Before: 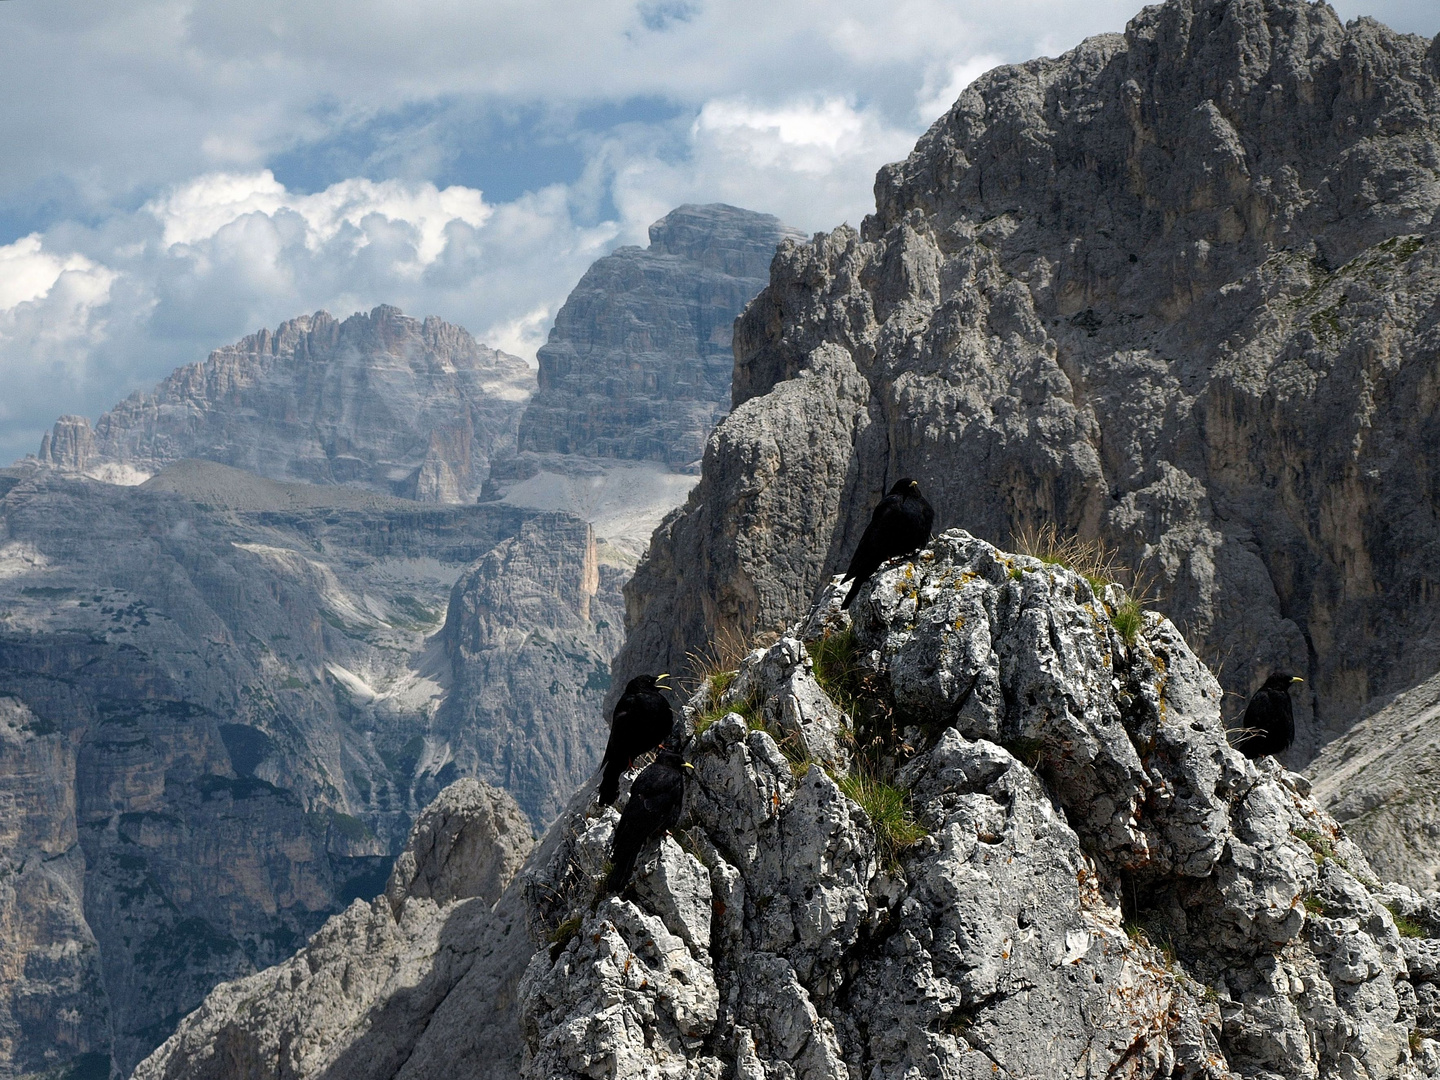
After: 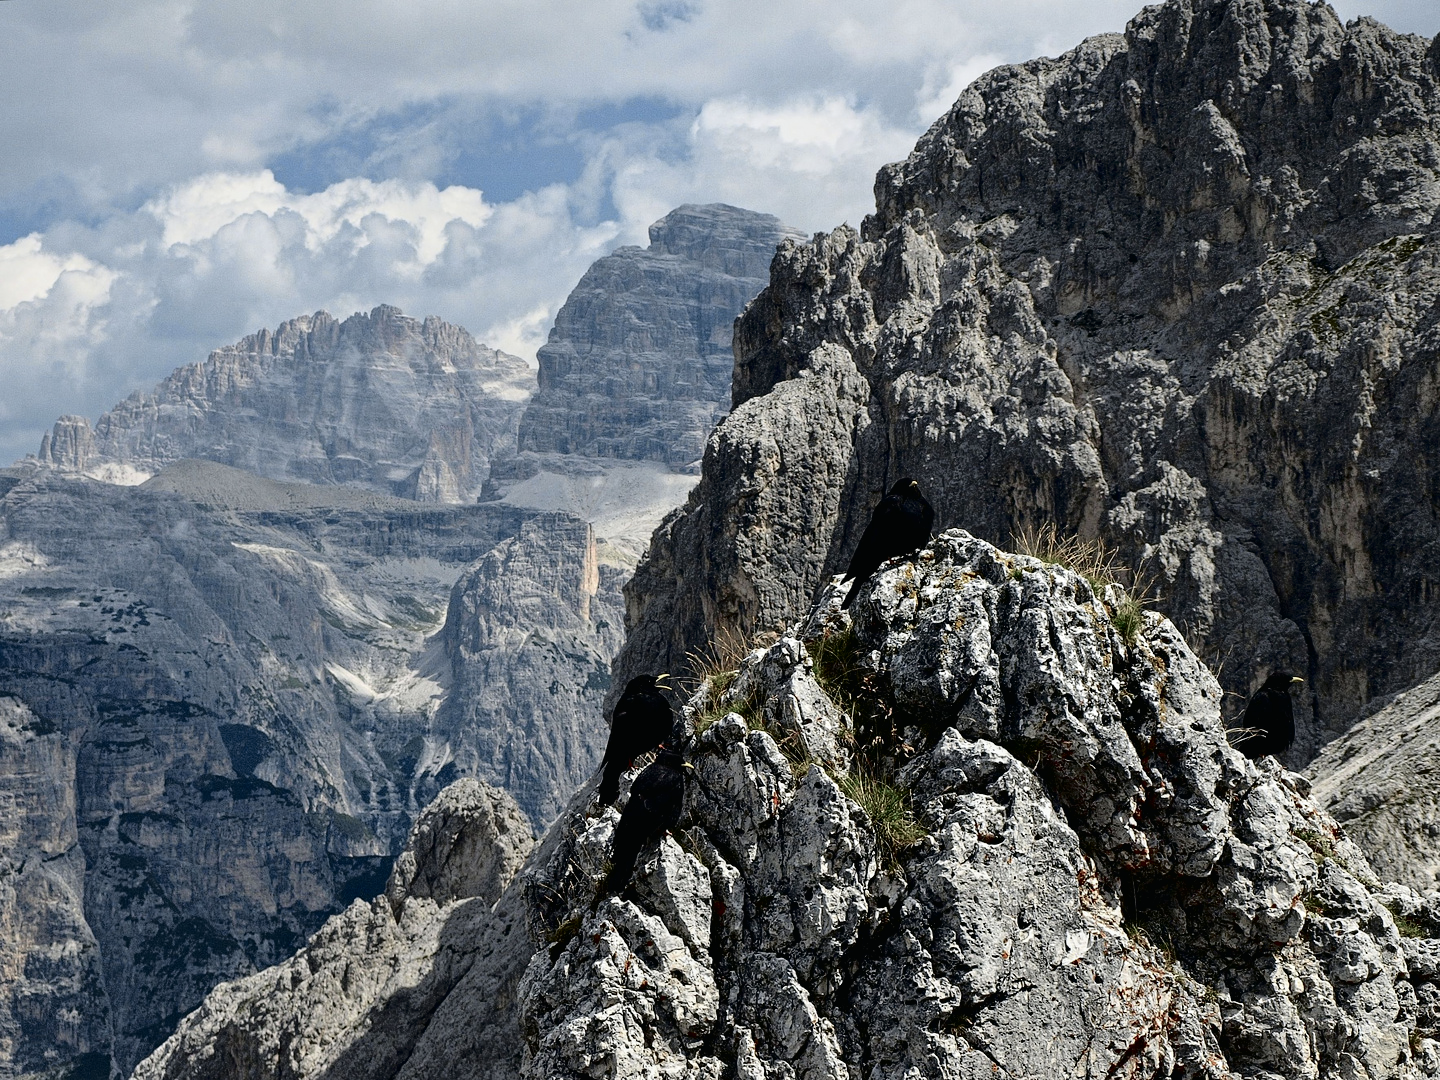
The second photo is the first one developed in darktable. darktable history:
tone curve: curves: ch0 [(0, 0.009) (0.105, 0.054) (0.195, 0.132) (0.289, 0.278) (0.384, 0.391) (0.513, 0.53) (0.66, 0.667) (0.895, 0.863) (1, 0.919)]; ch1 [(0, 0) (0.161, 0.092) (0.35, 0.33) (0.403, 0.395) (0.456, 0.469) (0.502, 0.499) (0.519, 0.514) (0.576, 0.584) (0.642, 0.658) (0.701, 0.742) (1, 0.942)]; ch2 [(0, 0) (0.371, 0.362) (0.437, 0.437) (0.501, 0.5) (0.53, 0.528) (0.569, 0.564) (0.619, 0.58) (0.883, 0.752) (1, 0.929)], color space Lab, independent channels, preserve colors none
contrast equalizer: y [[0.51, 0.537, 0.559, 0.574, 0.599, 0.618], [0.5 ×6], [0.5 ×6], [0 ×6], [0 ×6]]
